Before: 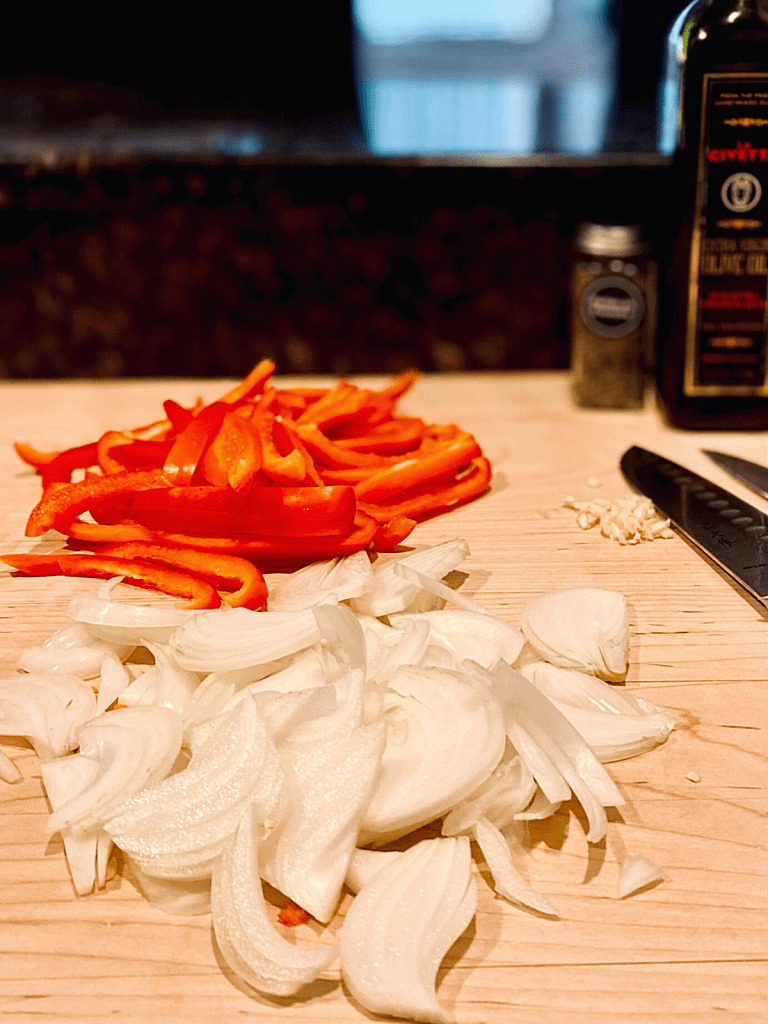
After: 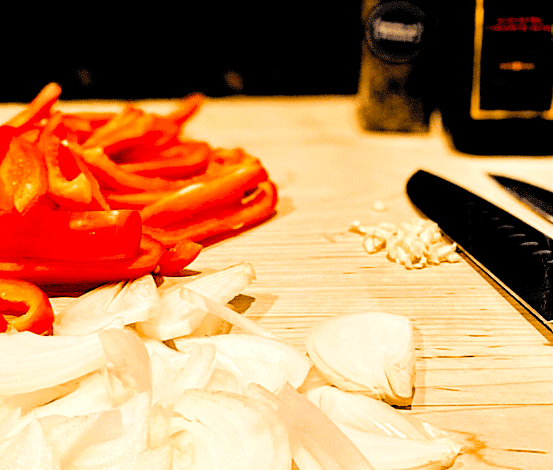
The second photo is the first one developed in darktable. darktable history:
color balance rgb: perceptual saturation grading › global saturation 20%, global vibrance 20%
crop and rotate: left 27.938%, top 27.046%, bottom 27.046%
contrast equalizer: octaves 7, y [[0.6 ×6], [0.55 ×6], [0 ×6], [0 ×6], [0 ×6]], mix 0.29
white balance: emerald 1
filmic rgb: middle gray luminance 13.55%, black relative exposure -1.97 EV, white relative exposure 3.1 EV, threshold 6 EV, target black luminance 0%, hardness 1.79, latitude 59.23%, contrast 1.728, highlights saturation mix 5%, shadows ↔ highlights balance -37.52%, add noise in highlights 0, color science v3 (2019), use custom middle-gray values true, iterations of high-quality reconstruction 0, contrast in highlights soft, enable highlight reconstruction true
